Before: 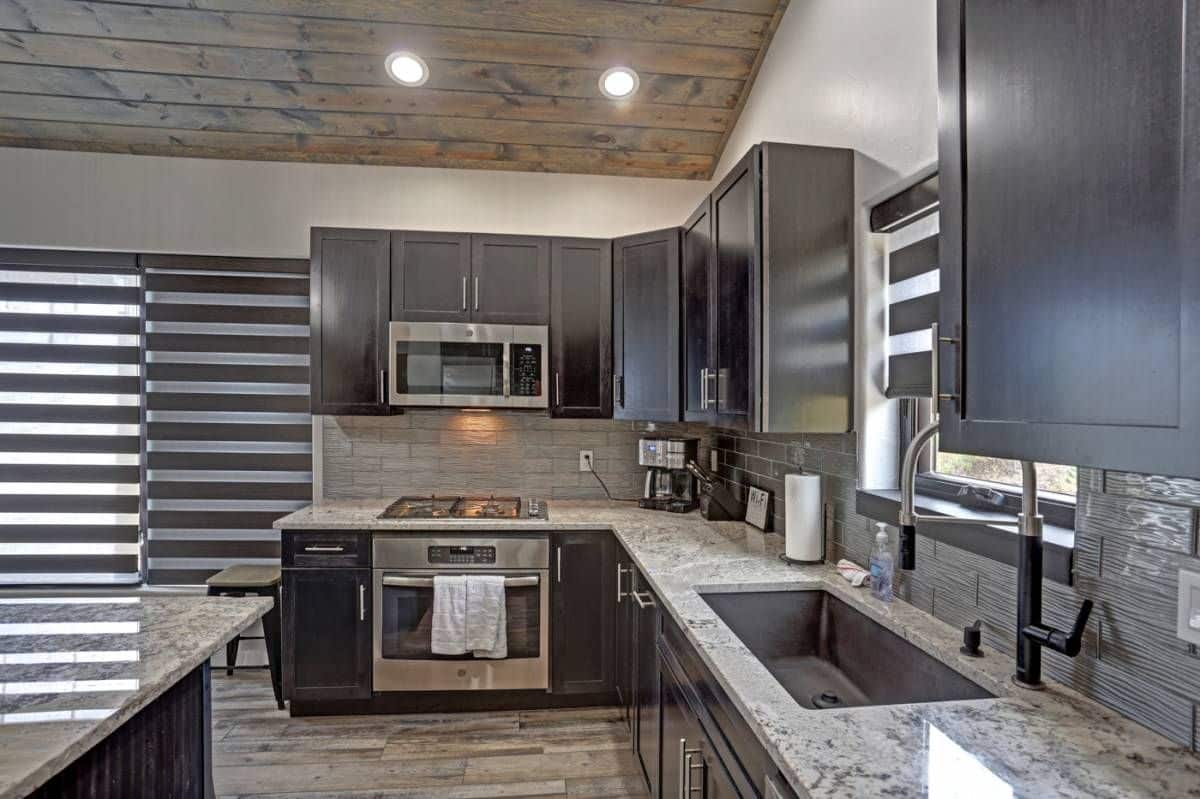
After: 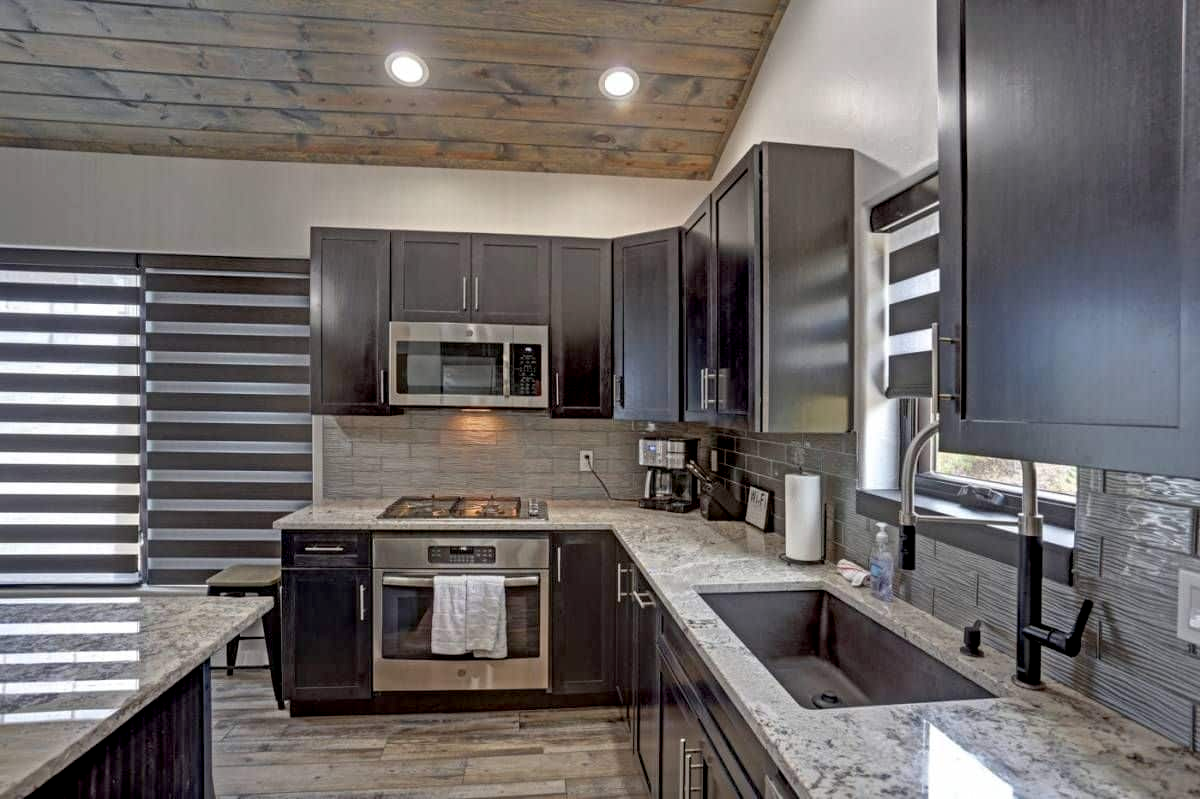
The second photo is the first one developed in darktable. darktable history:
exposure: black level correction 0.006, compensate exposure bias true, compensate highlight preservation false
